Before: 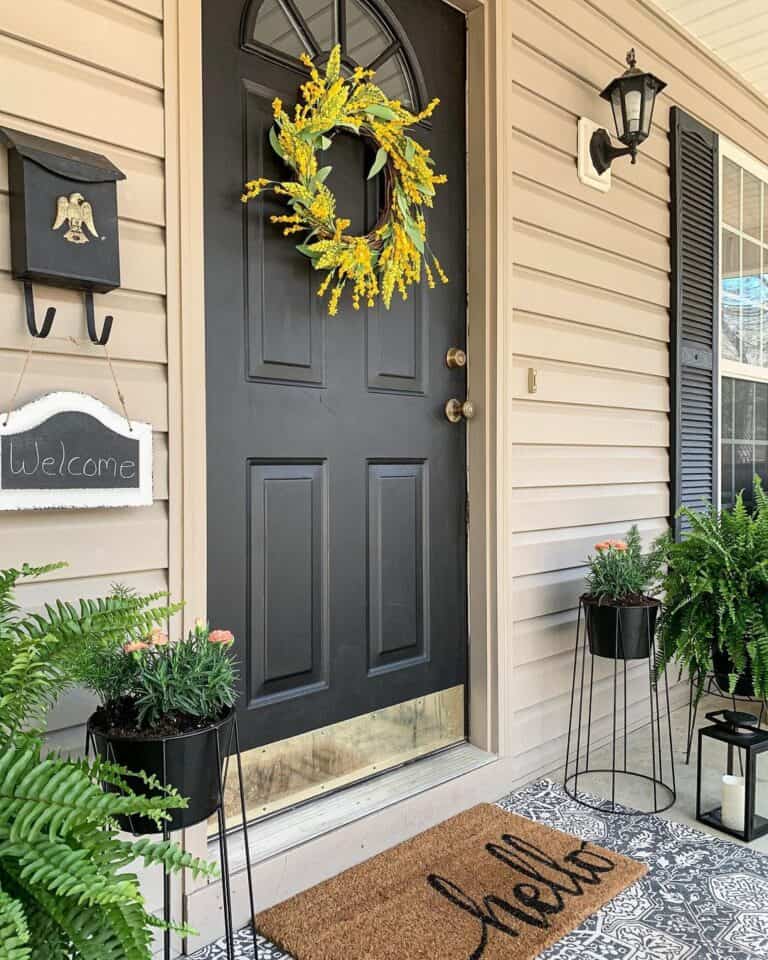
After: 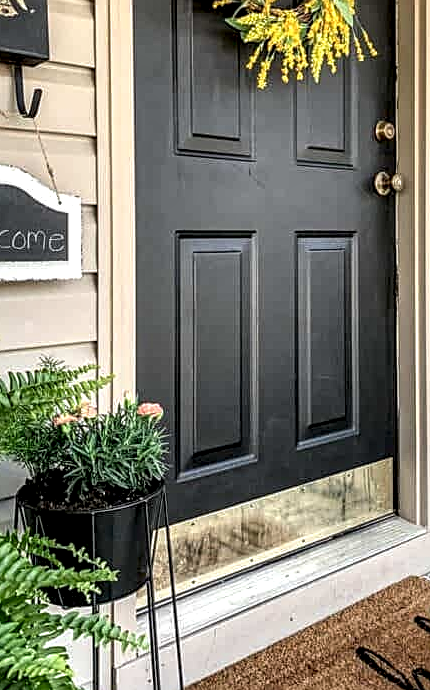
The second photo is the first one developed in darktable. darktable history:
local contrast: highlights 19%, detail 186%
tone equalizer: on, module defaults
crop: left 9.277%, top 23.731%, right 34.608%, bottom 4.299%
sharpen: on, module defaults
